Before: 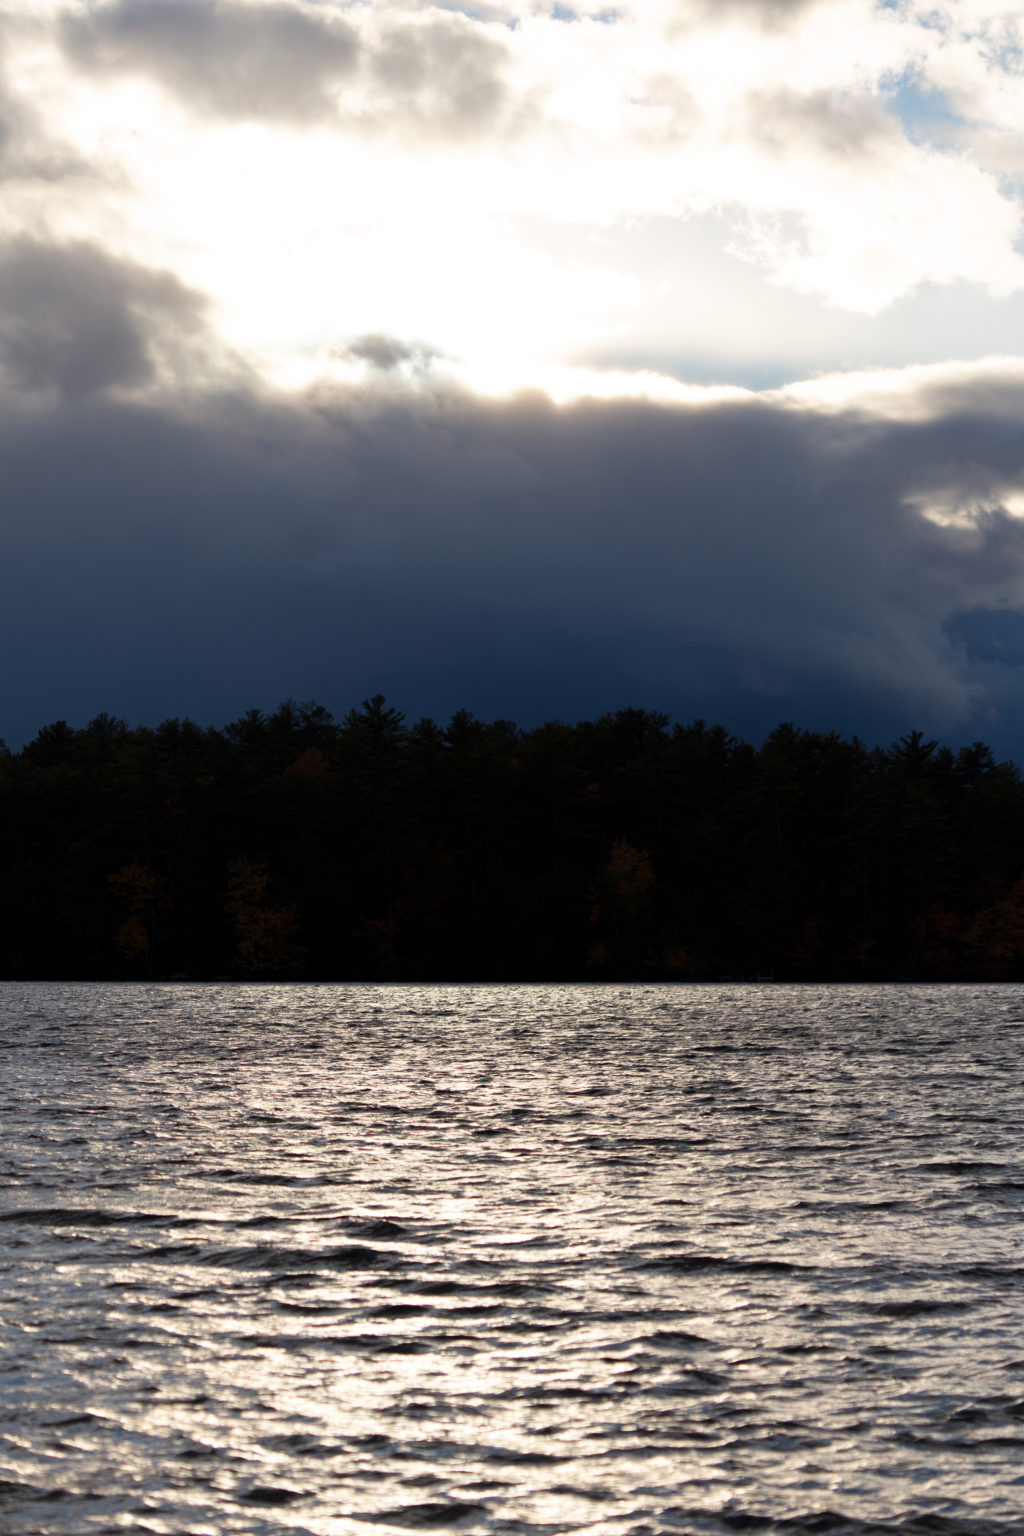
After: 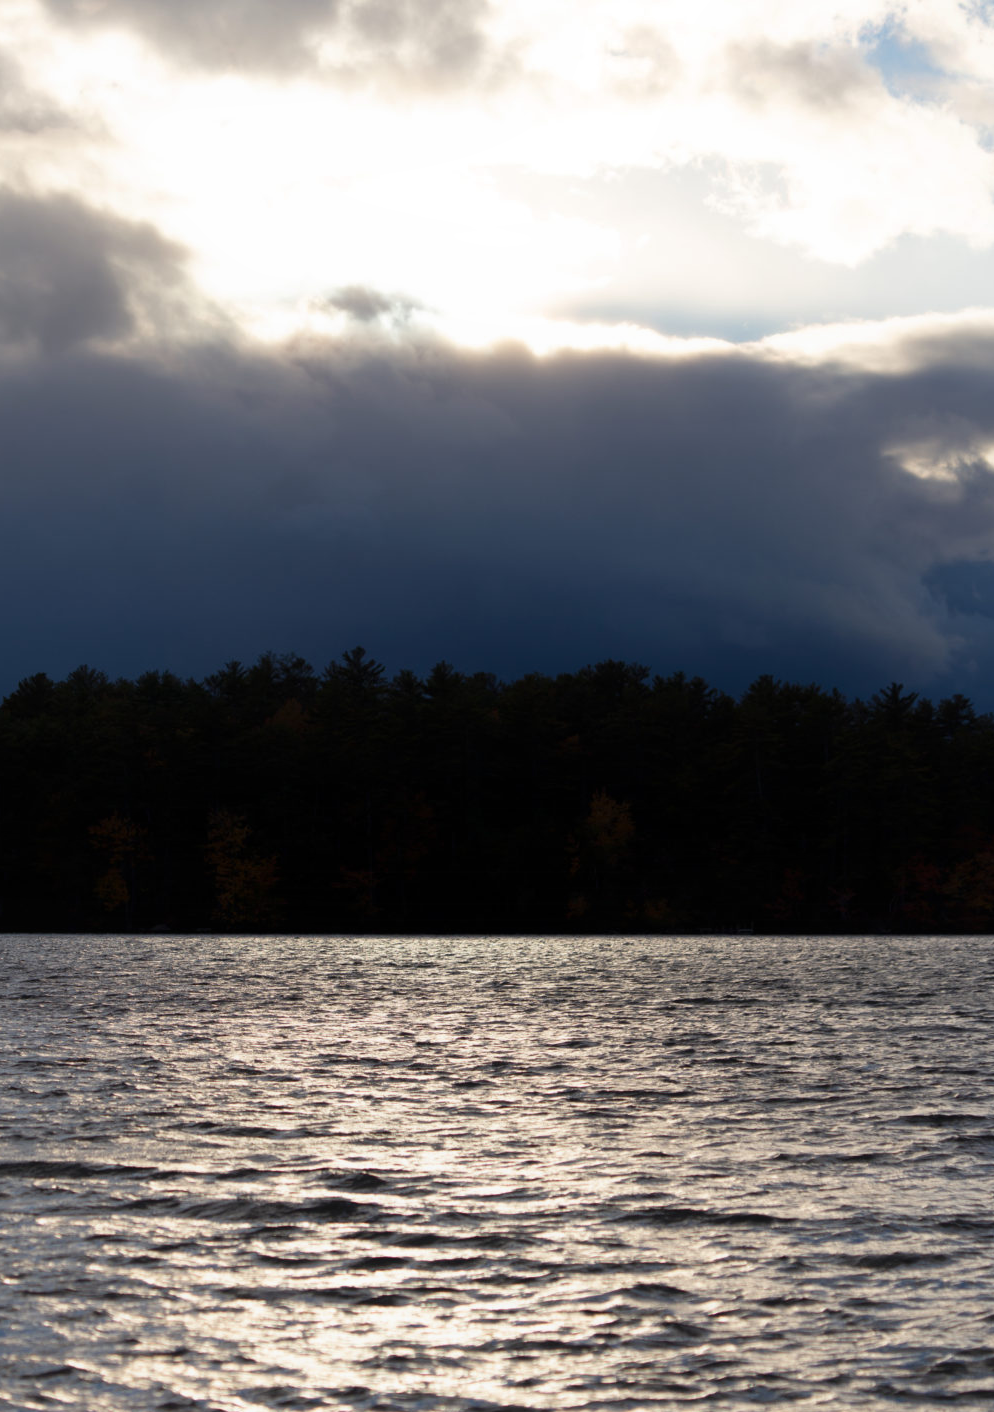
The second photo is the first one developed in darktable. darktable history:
crop: left 1.996%, top 3.148%, right 0.866%, bottom 4.861%
contrast equalizer: y [[0.601, 0.6, 0.598, 0.598, 0.6, 0.601], [0.5 ×6], [0.5 ×6], [0 ×6], [0 ×6]], mix -0.202
